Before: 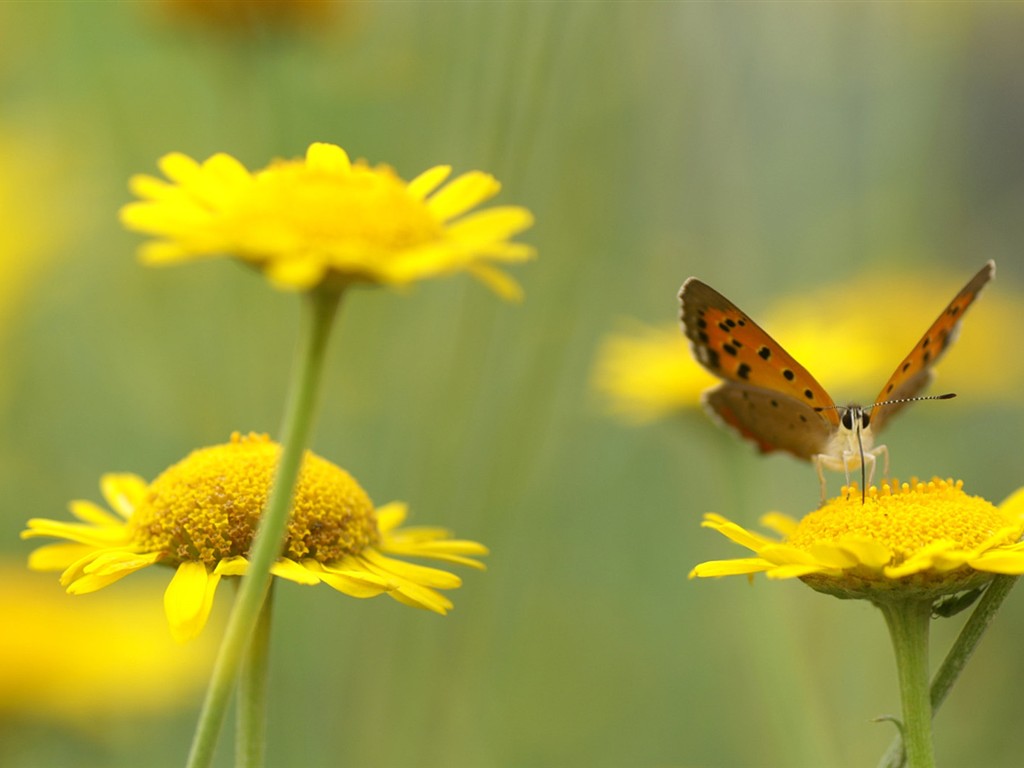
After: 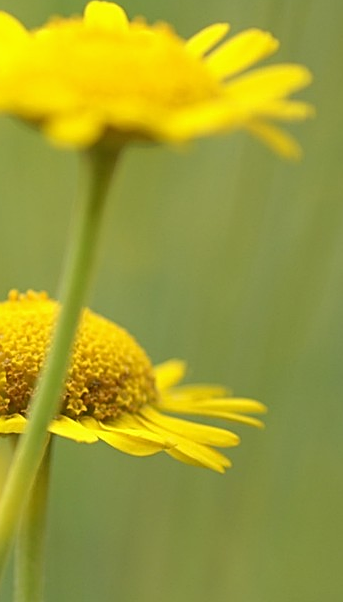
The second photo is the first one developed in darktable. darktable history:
exposure: exposure -0.05 EV
sharpen: on, module defaults
crop and rotate: left 21.77%, top 18.528%, right 44.676%, bottom 2.997%
